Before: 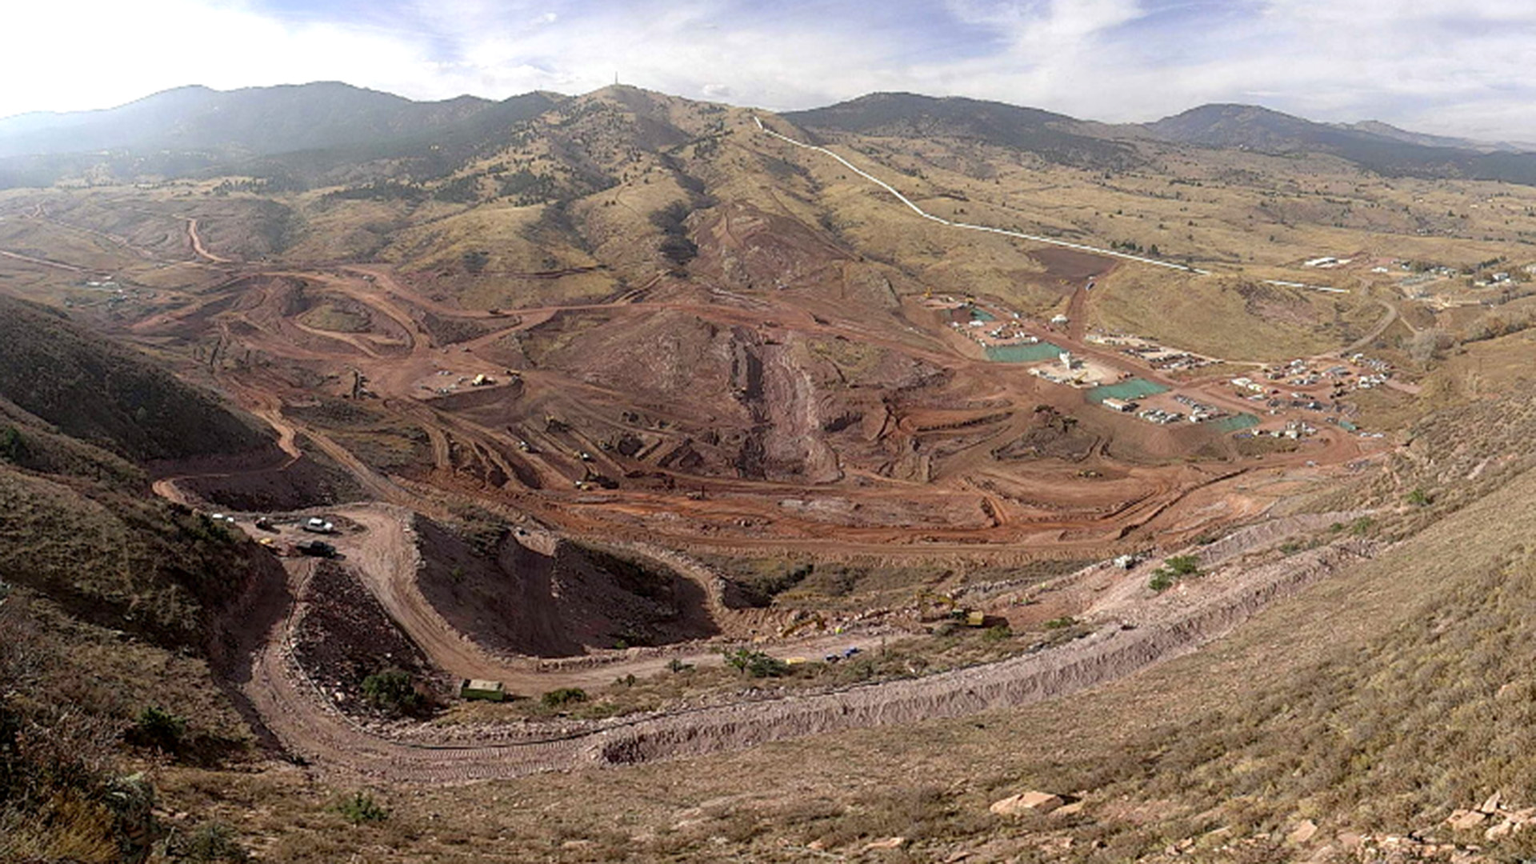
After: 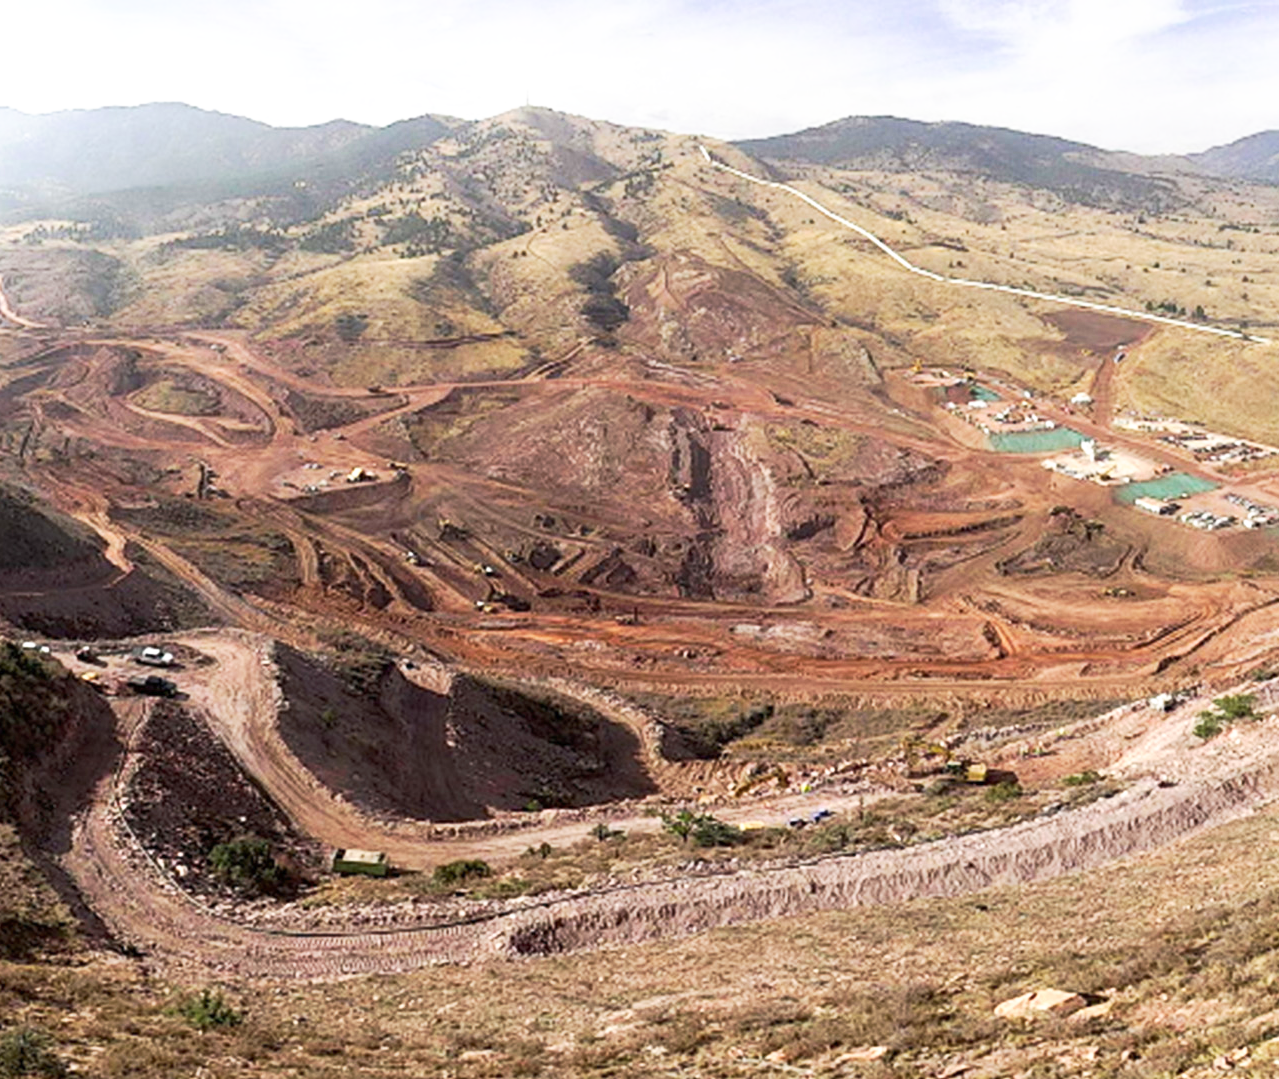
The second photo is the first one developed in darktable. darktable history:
crop and rotate: left 12.673%, right 20.66%
tone curve: curves: ch0 [(0, 0) (0.003, 0.01) (0.011, 0.017) (0.025, 0.035) (0.044, 0.068) (0.069, 0.109) (0.1, 0.144) (0.136, 0.185) (0.177, 0.231) (0.224, 0.279) (0.277, 0.346) (0.335, 0.42) (0.399, 0.5) (0.468, 0.603) (0.543, 0.712) (0.623, 0.808) (0.709, 0.883) (0.801, 0.957) (0.898, 0.993) (1, 1)], preserve colors none
